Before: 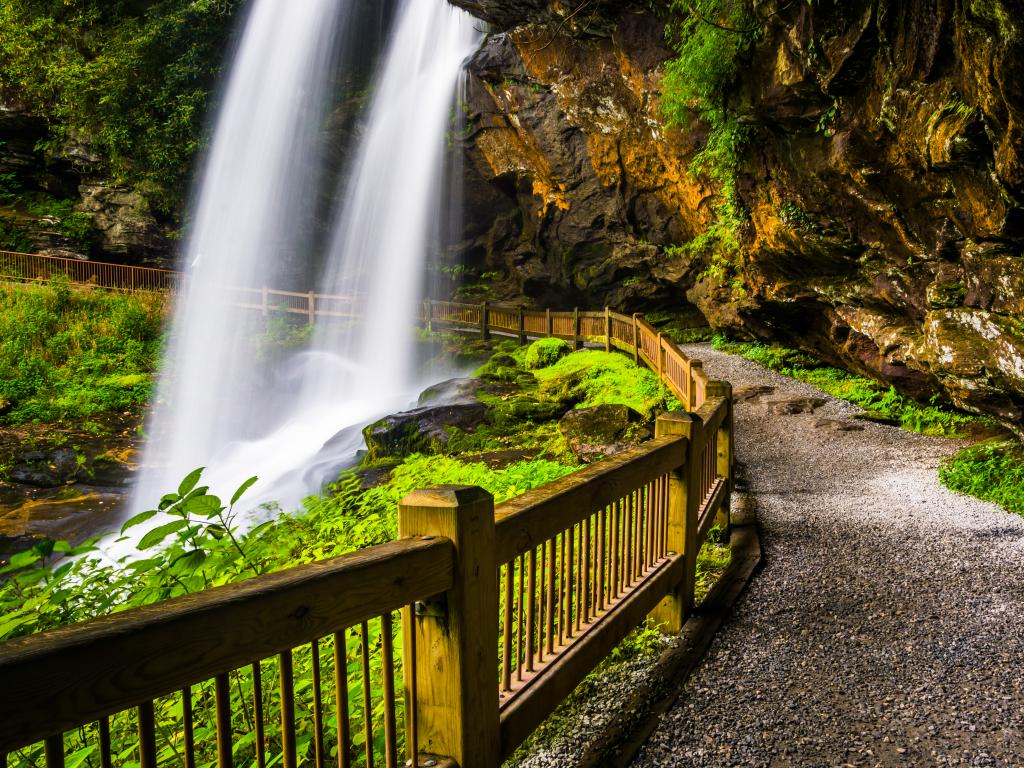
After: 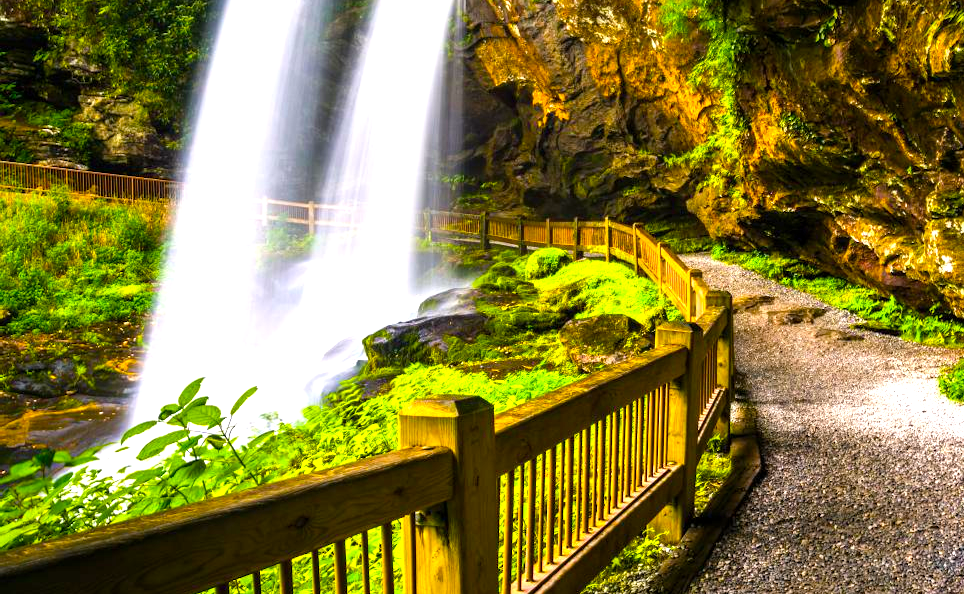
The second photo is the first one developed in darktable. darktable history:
color balance rgb: highlights gain › luminance 0.572%, highlights gain › chroma 0.311%, highlights gain › hue 41.04°, perceptual saturation grading › global saturation 30.253%, global vibrance 20%
crop and rotate: angle 0.037°, top 11.801%, right 5.763%, bottom 10.78%
exposure: black level correction 0, exposure 0.929 EV, compensate highlight preservation false
